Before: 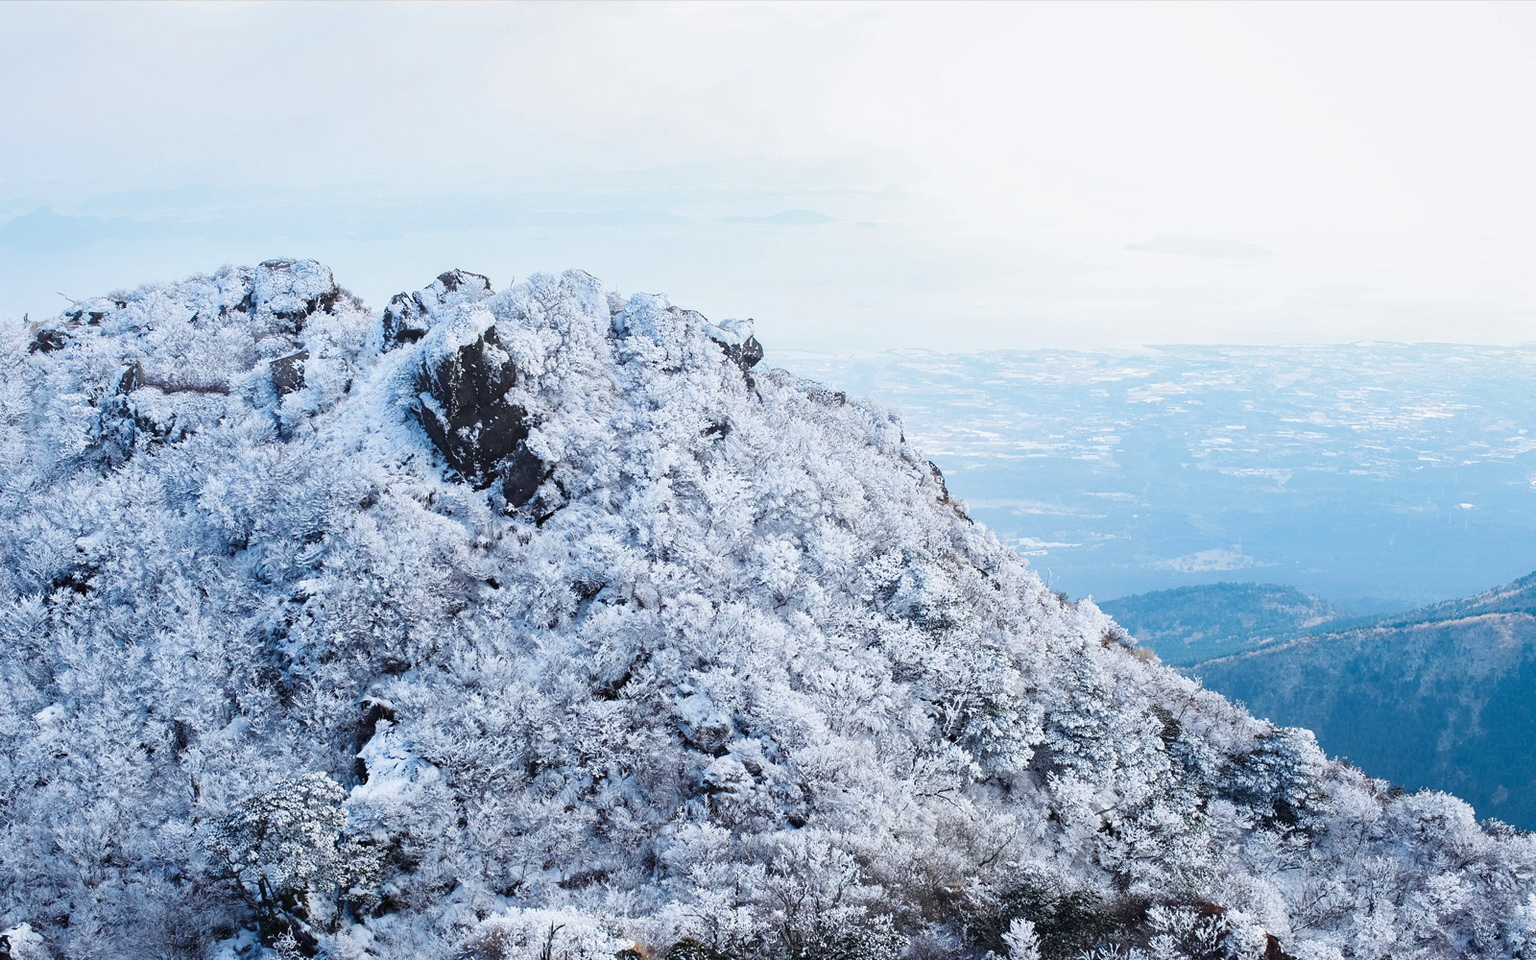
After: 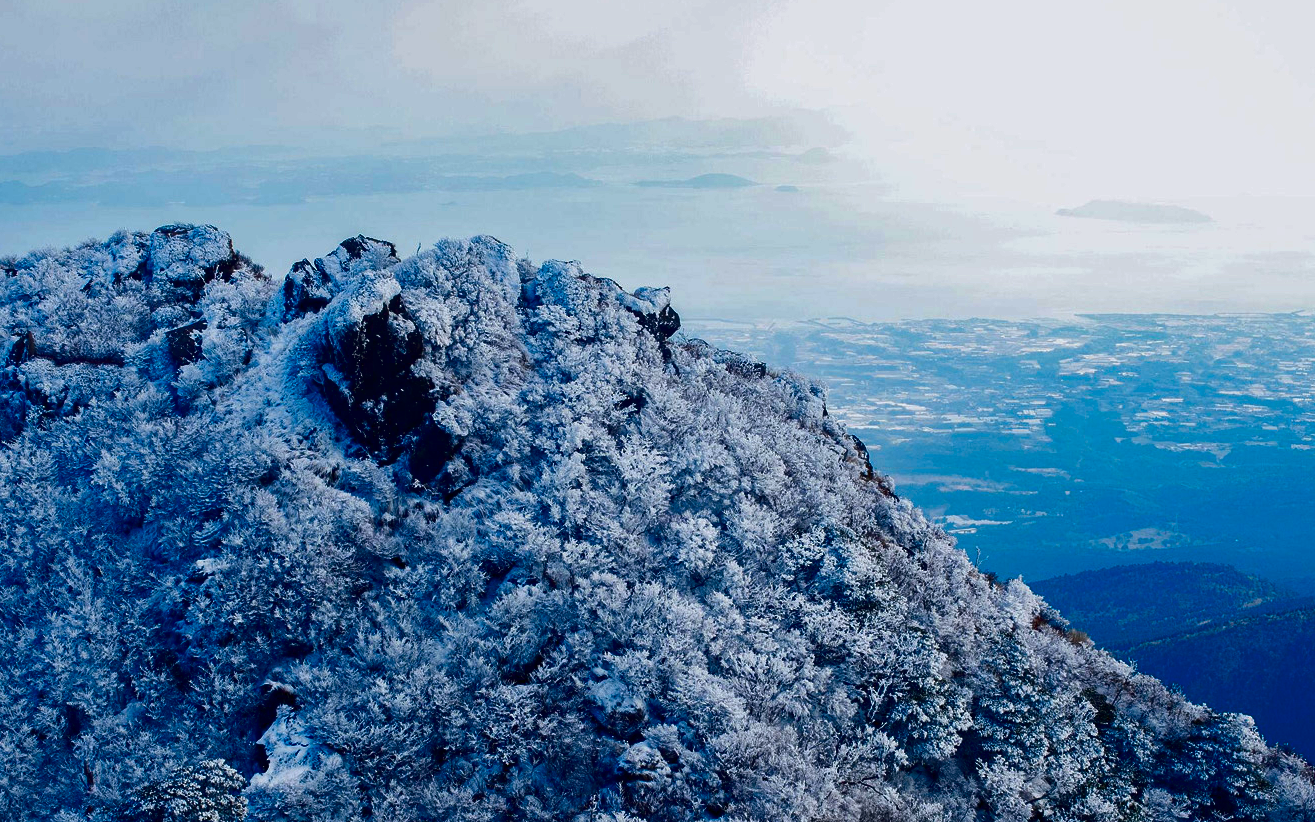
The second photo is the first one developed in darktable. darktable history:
contrast brightness saturation: brightness -1, saturation 1
crop and rotate: left 7.196%, top 4.574%, right 10.605%, bottom 13.178%
